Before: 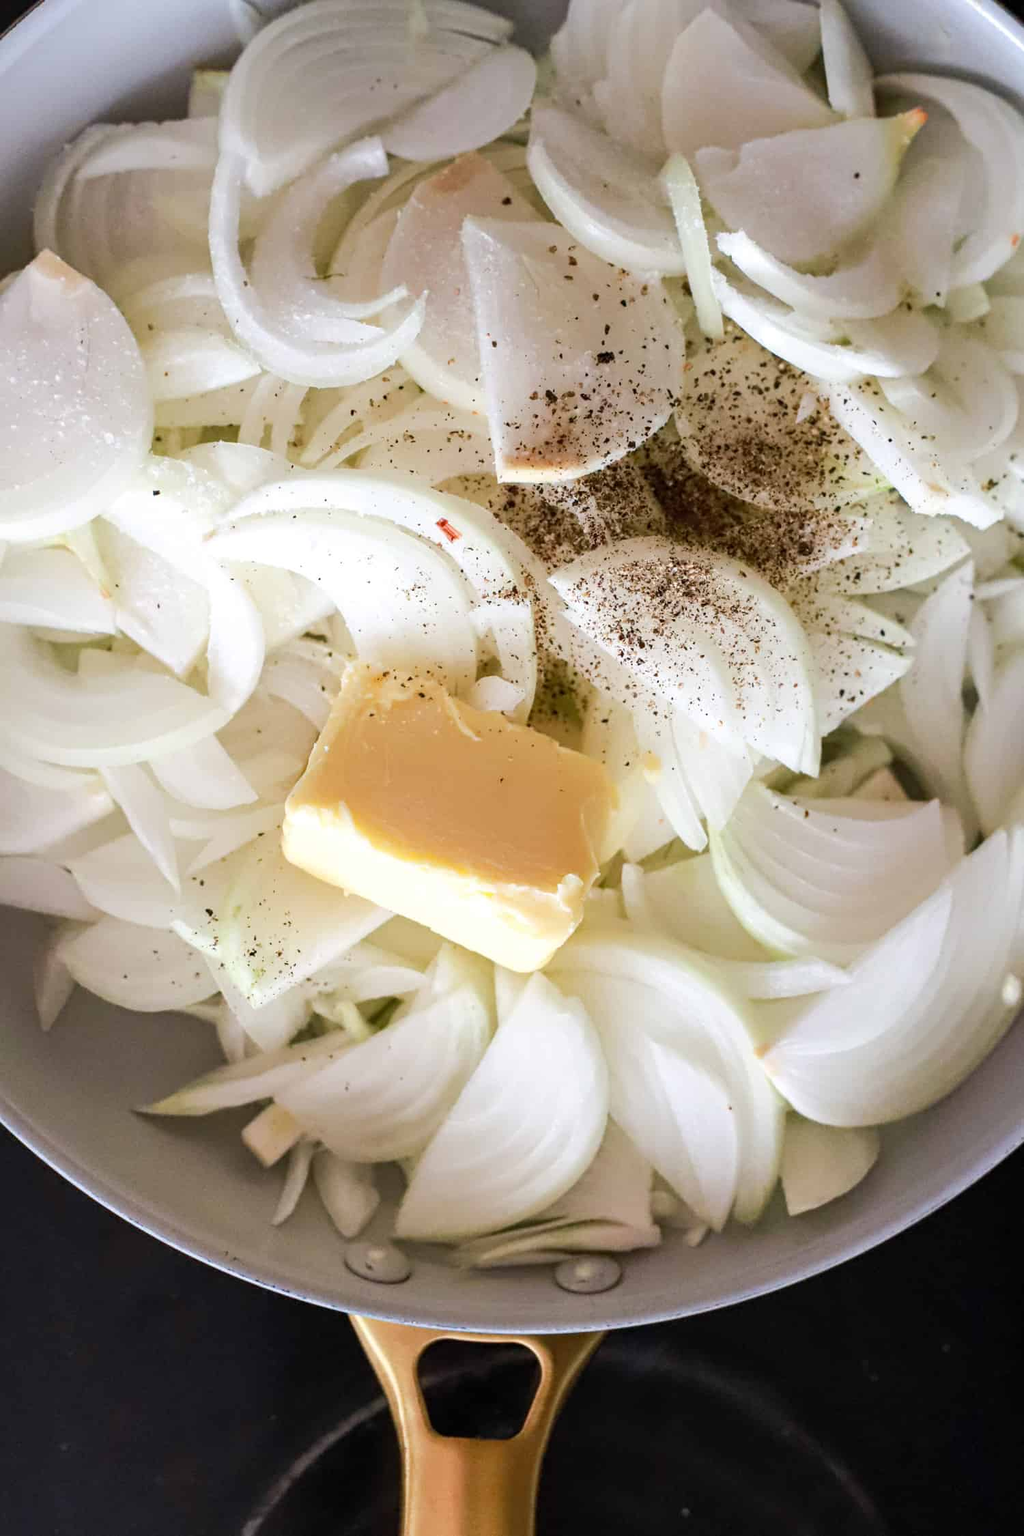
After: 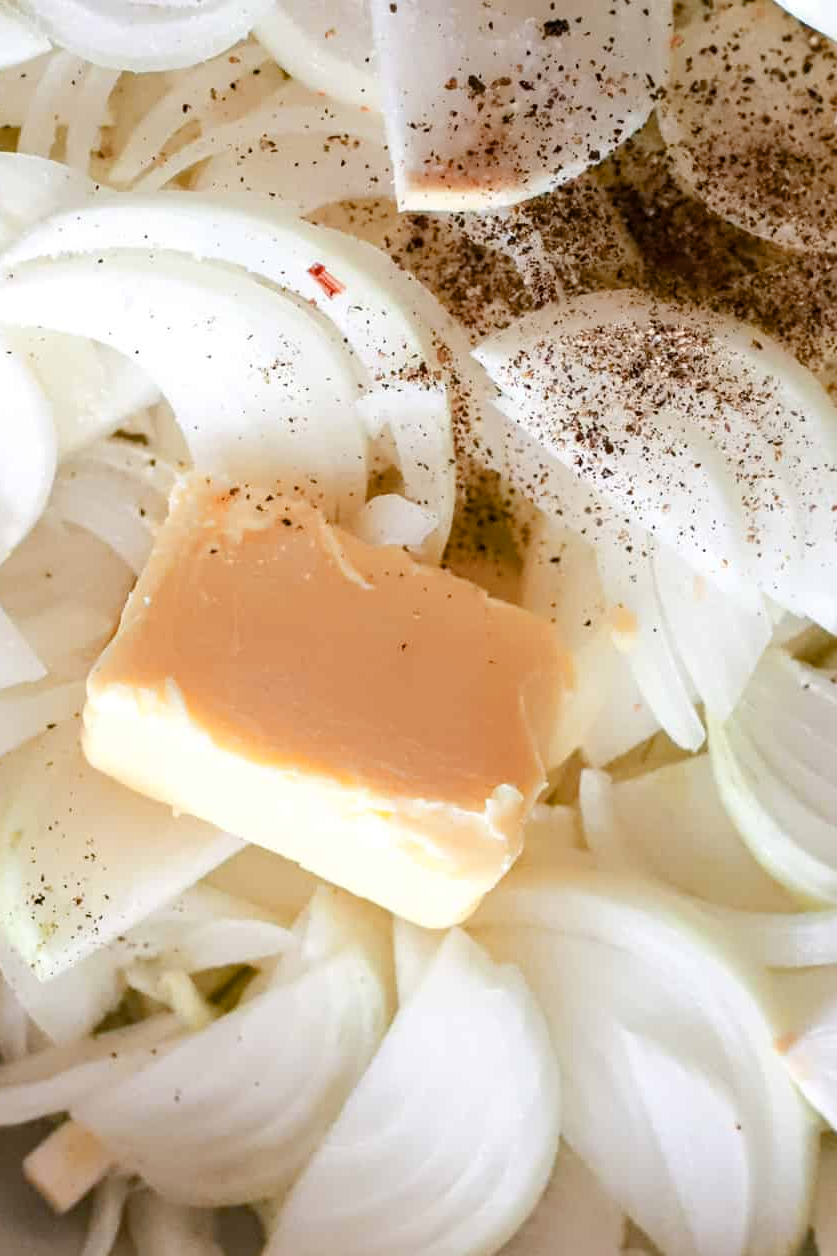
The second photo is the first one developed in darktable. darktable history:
crop and rotate: left 22.13%, top 22.054%, right 22.026%, bottom 22.102%
color zones: curves: ch1 [(0, 0.455) (0.063, 0.455) (0.286, 0.495) (0.429, 0.5) (0.571, 0.5) (0.714, 0.5) (0.857, 0.5) (1, 0.455)]; ch2 [(0, 0.532) (0.063, 0.521) (0.233, 0.447) (0.429, 0.489) (0.571, 0.5) (0.714, 0.5) (0.857, 0.5) (1, 0.532)]
color balance rgb: perceptual saturation grading › global saturation 20%, perceptual saturation grading › highlights -25%, perceptual saturation grading › shadows 25%
